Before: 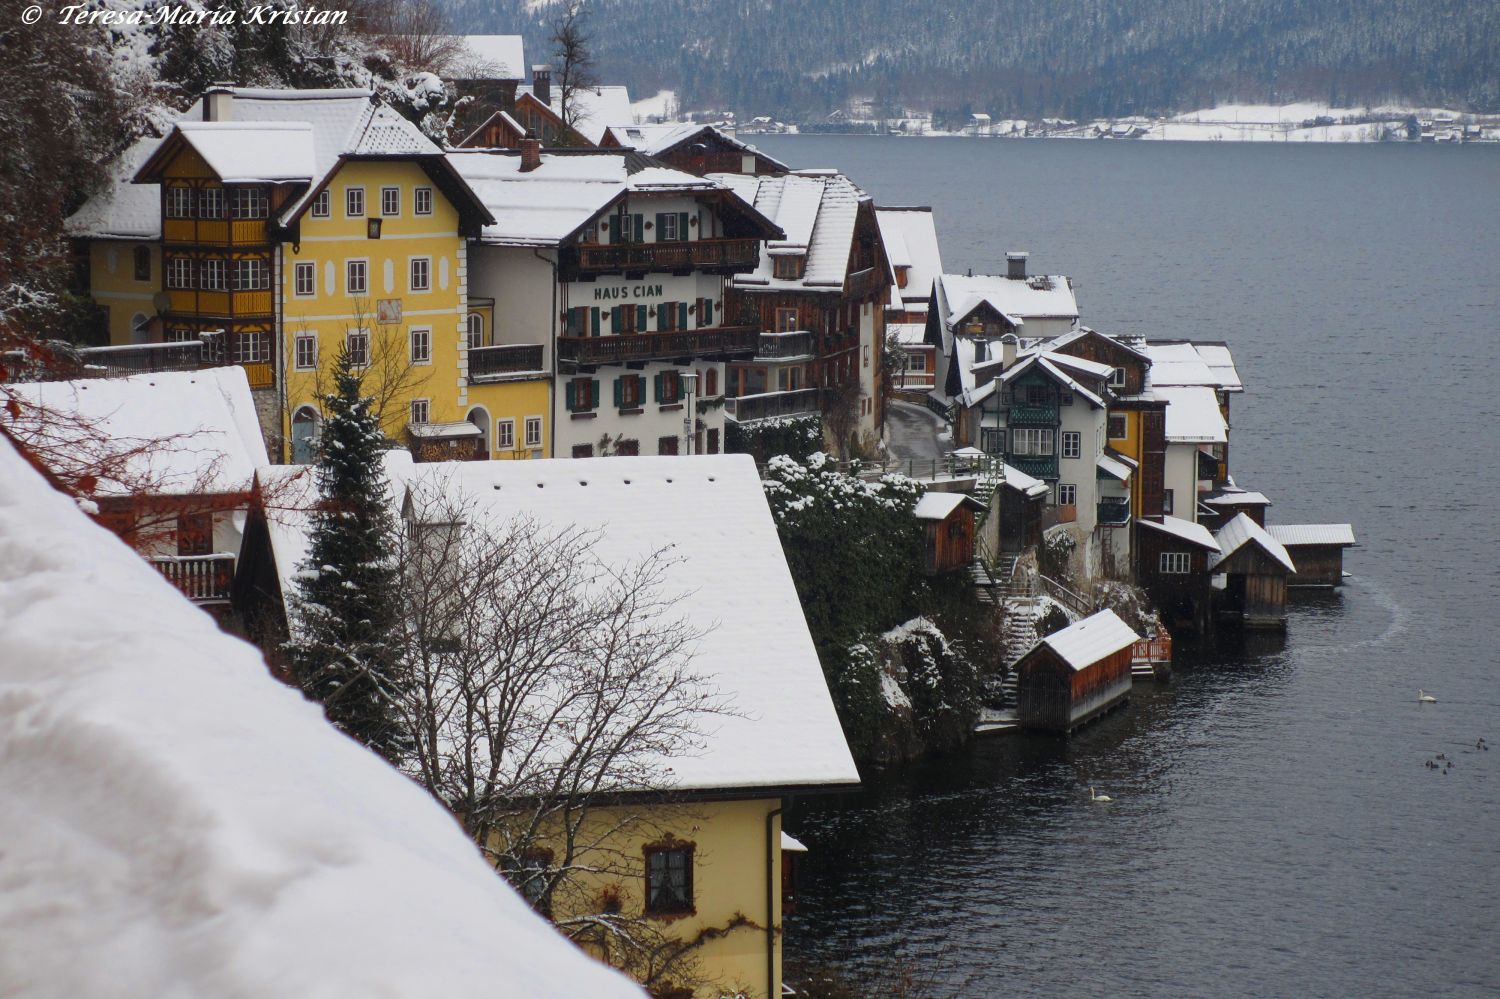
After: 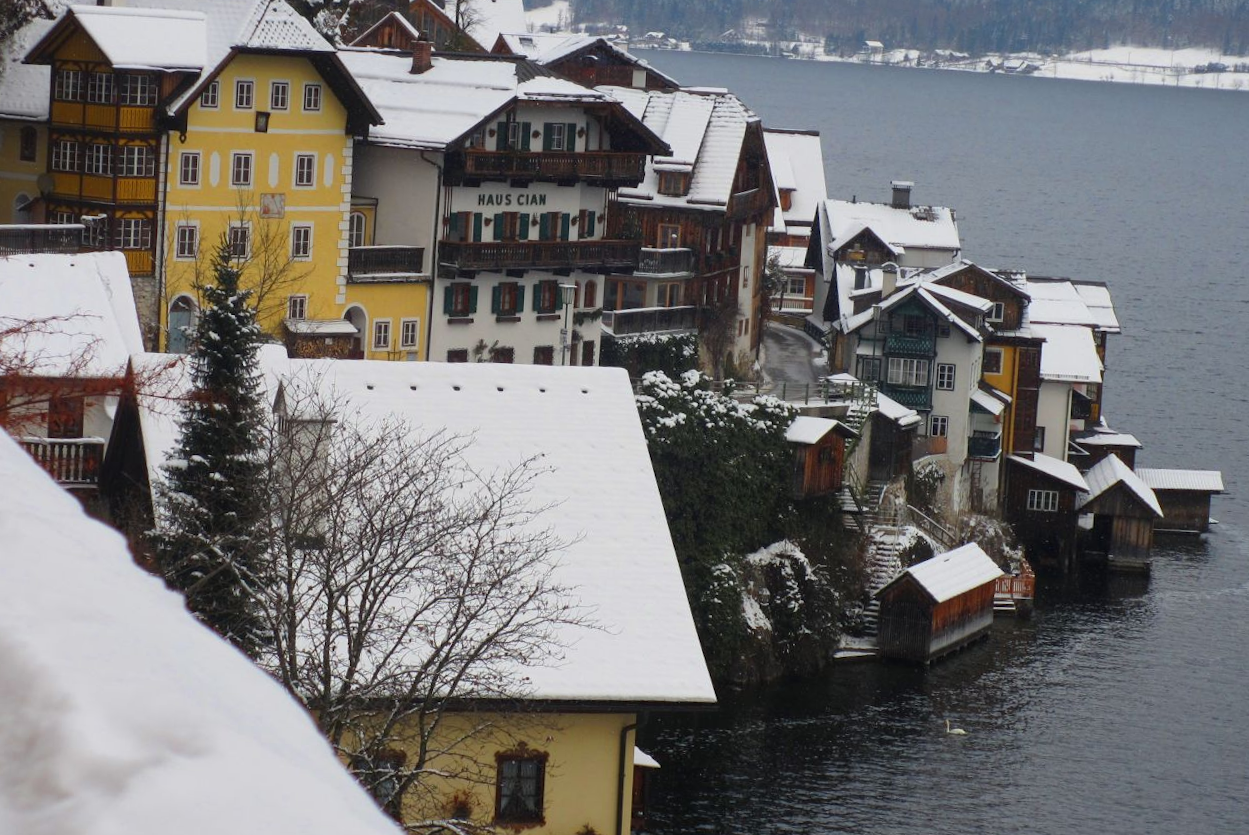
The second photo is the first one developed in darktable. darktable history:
crop and rotate: angle -3.19°, left 5.161%, top 5.223%, right 4.72%, bottom 4.255%
